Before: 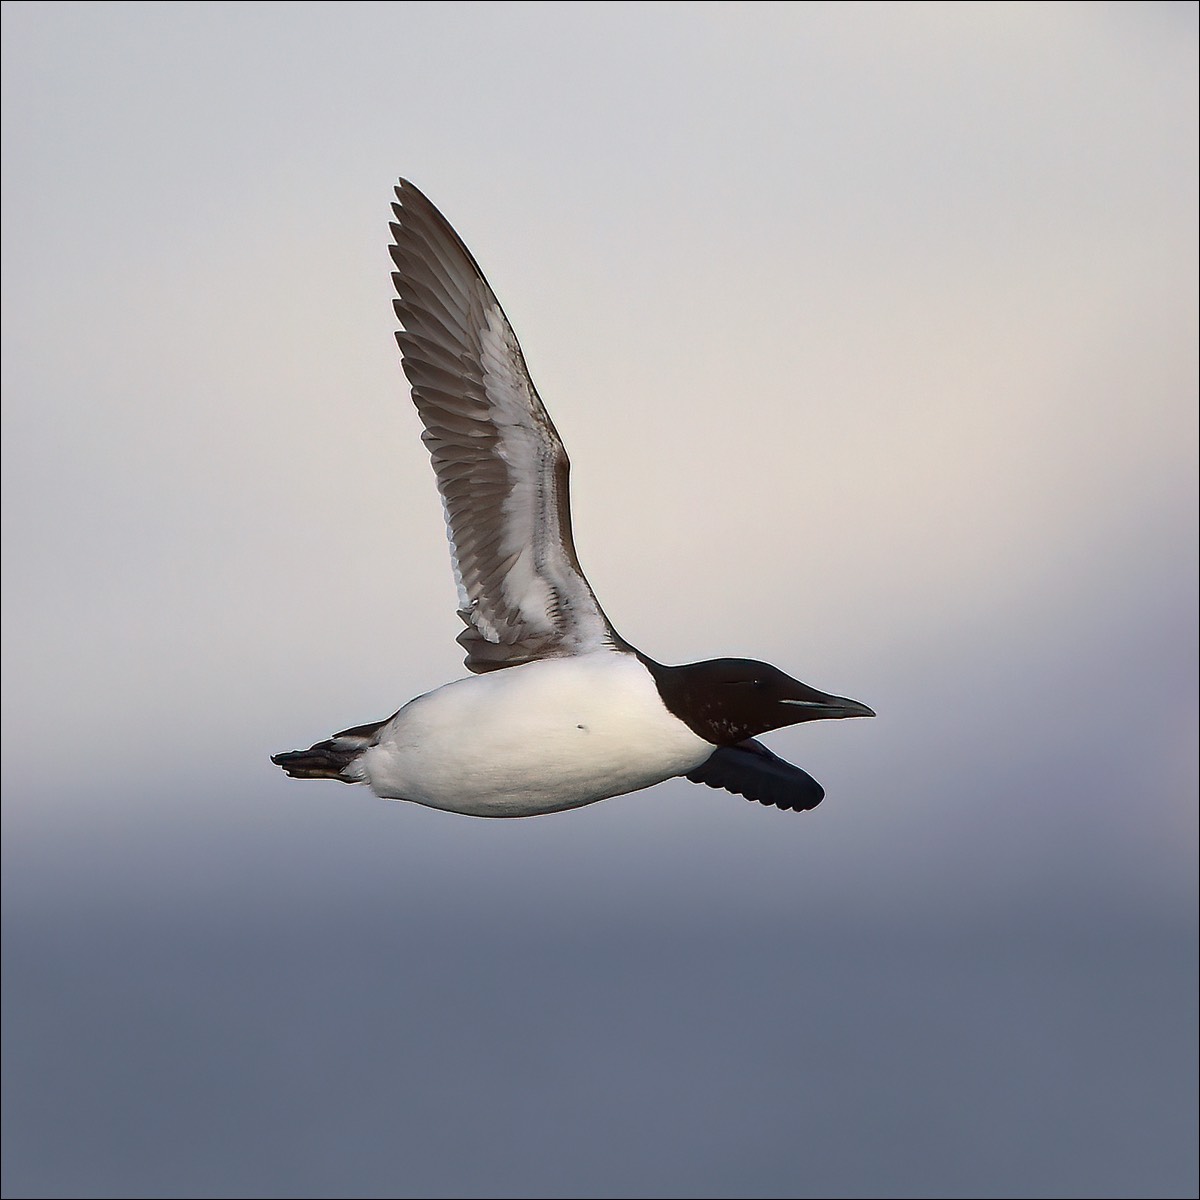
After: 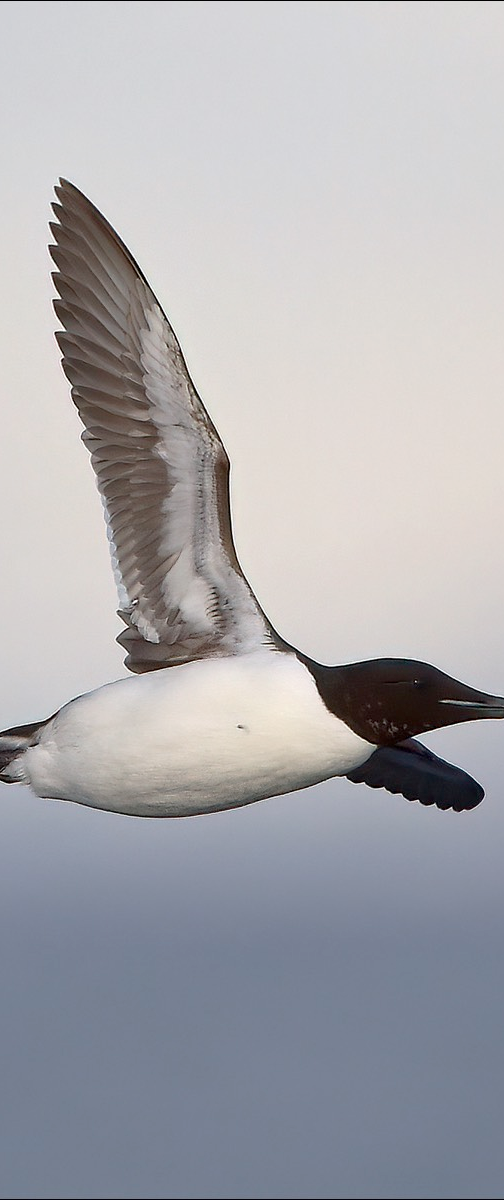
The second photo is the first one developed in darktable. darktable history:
crop: left 28.345%, right 29.575%
local contrast: mode bilateral grid, contrast 11, coarseness 24, detail 115%, midtone range 0.2
